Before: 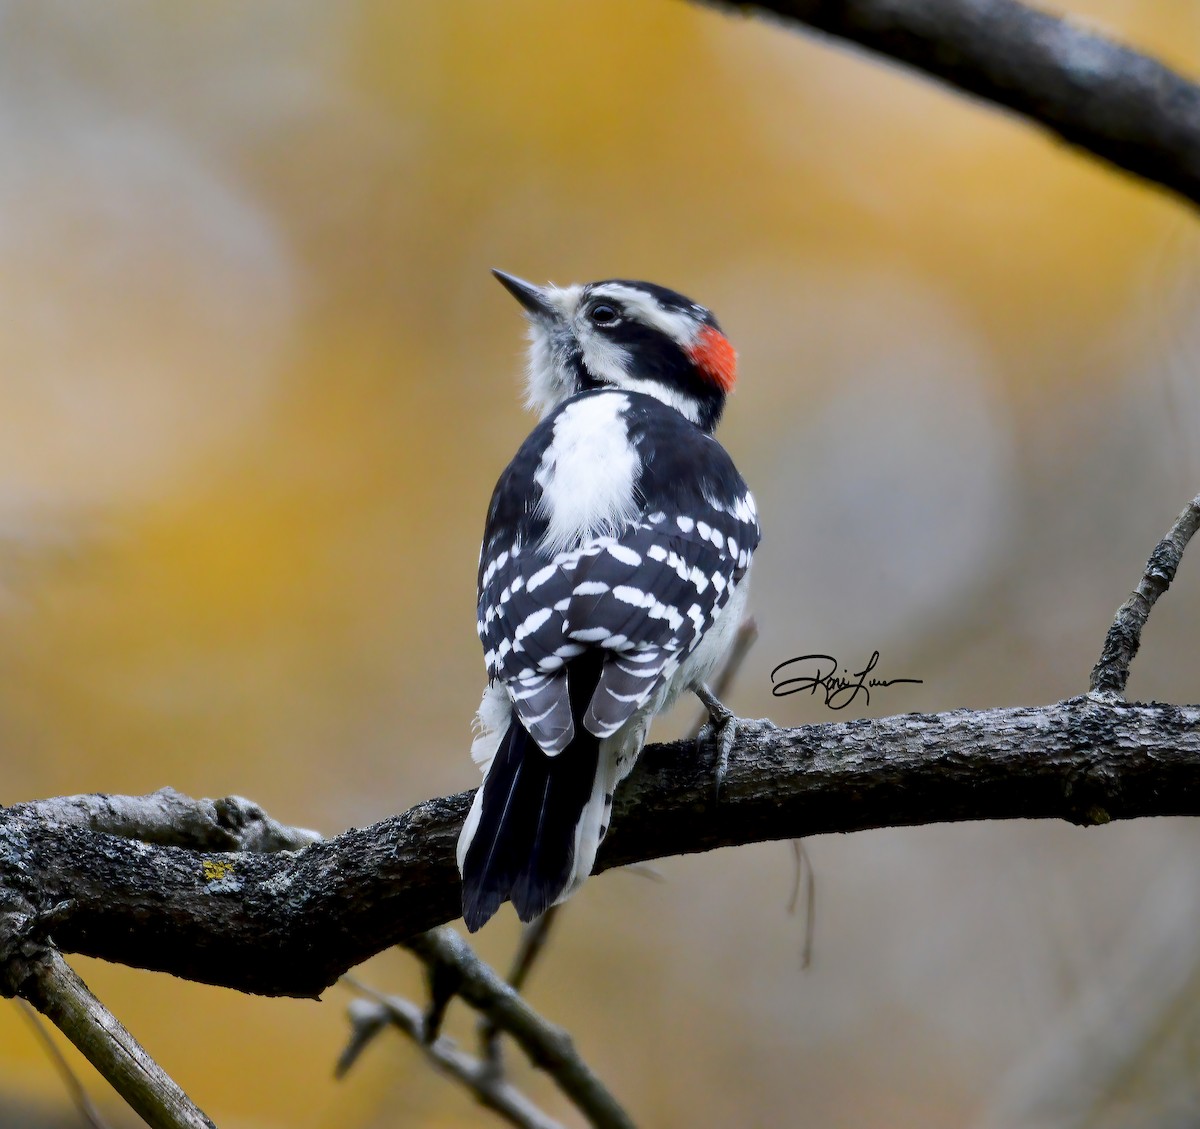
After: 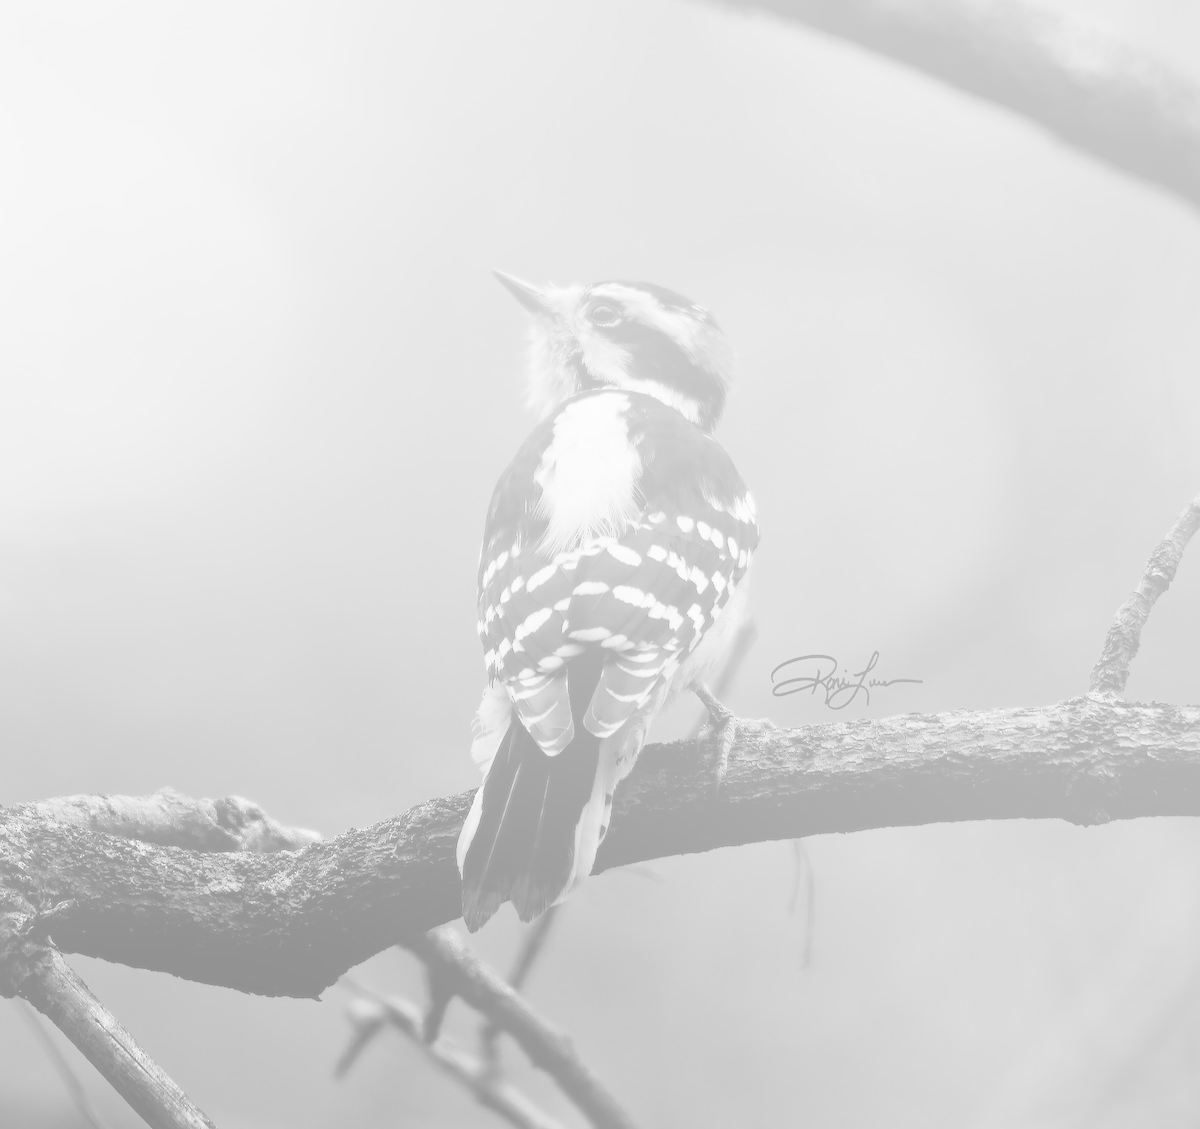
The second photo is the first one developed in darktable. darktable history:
color calibration: output gray [0.18, 0.41, 0.41, 0], gray › normalize channels true, illuminant same as pipeline (D50), adaptation XYZ, x 0.346, y 0.359, gamut compression 0
bloom: size 70%, threshold 25%, strength 70%
